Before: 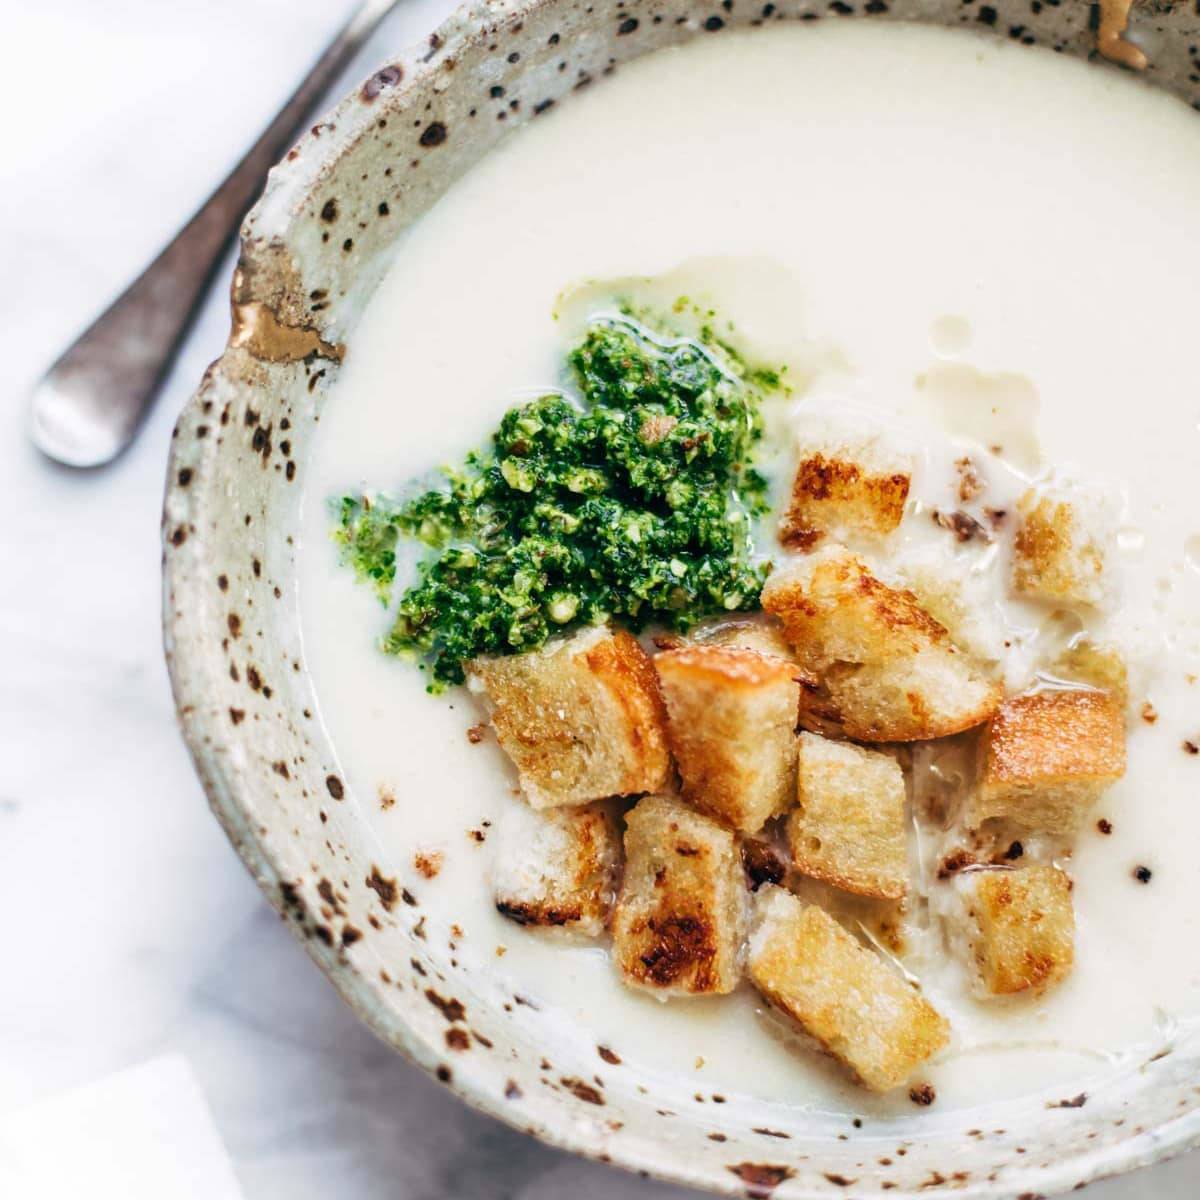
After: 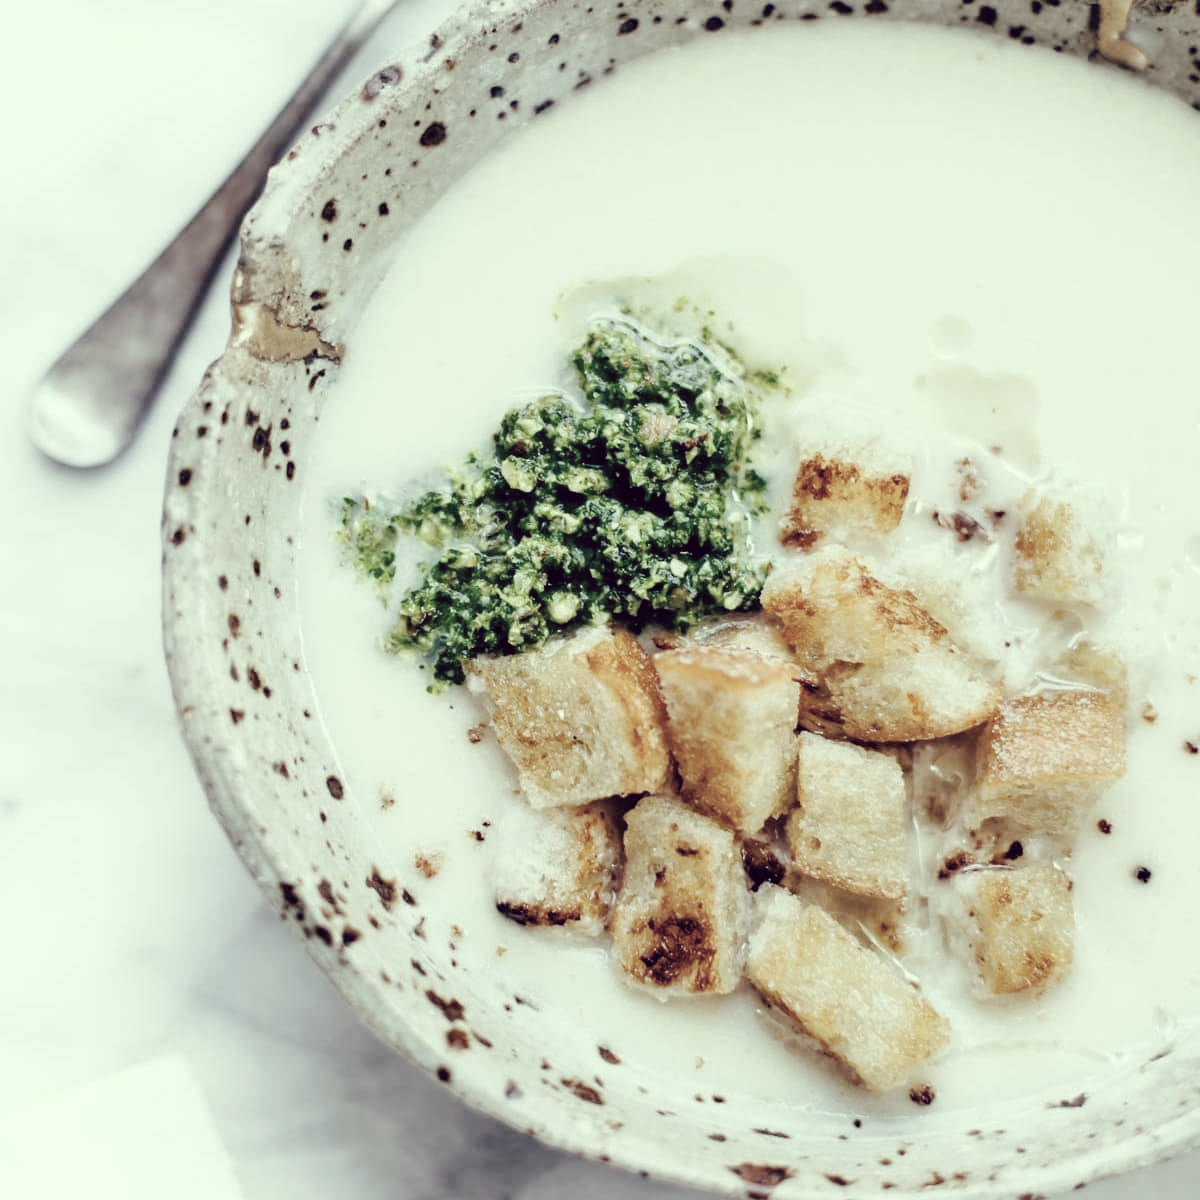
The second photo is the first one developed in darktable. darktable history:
color correction: highlights a* -20.17, highlights b* 20.27, shadows a* 20.03, shadows b* -20.46, saturation 0.43
tone curve: curves: ch0 [(0, 0) (0.003, 0.001) (0.011, 0.008) (0.025, 0.015) (0.044, 0.025) (0.069, 0.037) (0.1, 0.056) (0.136, 0.091) (0.177, 0.157) (0.224, 0.231) (0.277, 0.319) (0.335, 0.4) (0.399, 0.493) (0.468, 0.571) (0.543, 0.645) (0.623, 0.706) (0.709, 0.77) (0.801, 0.838) (0.898, 0.918) (1, 1)], preserve colors none
